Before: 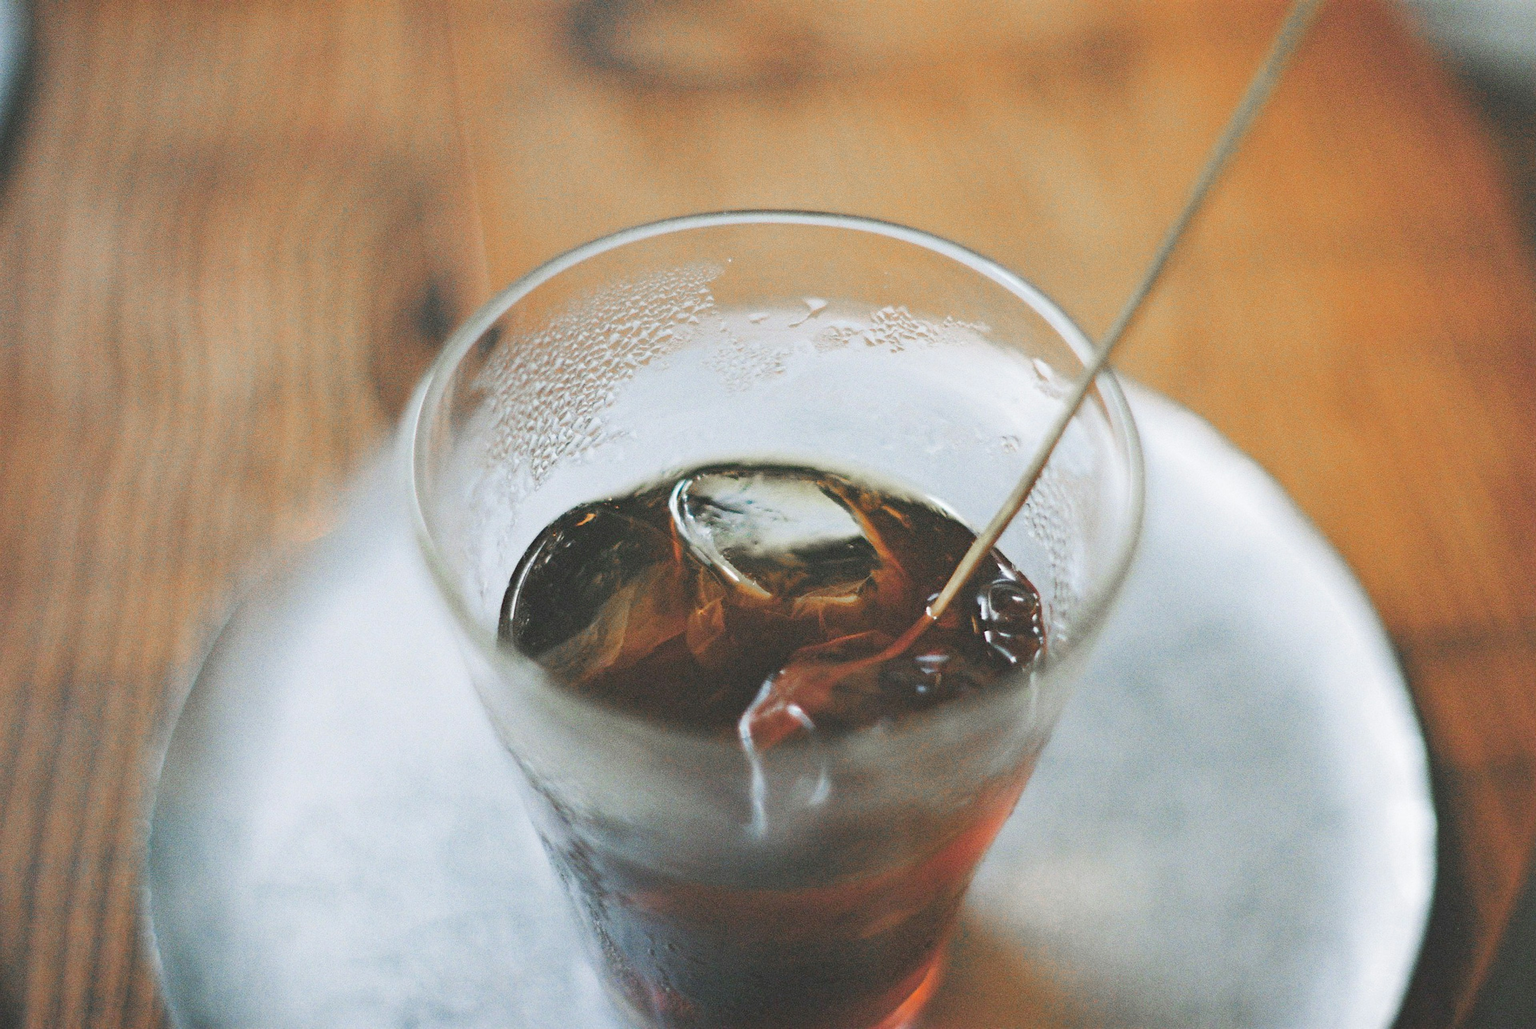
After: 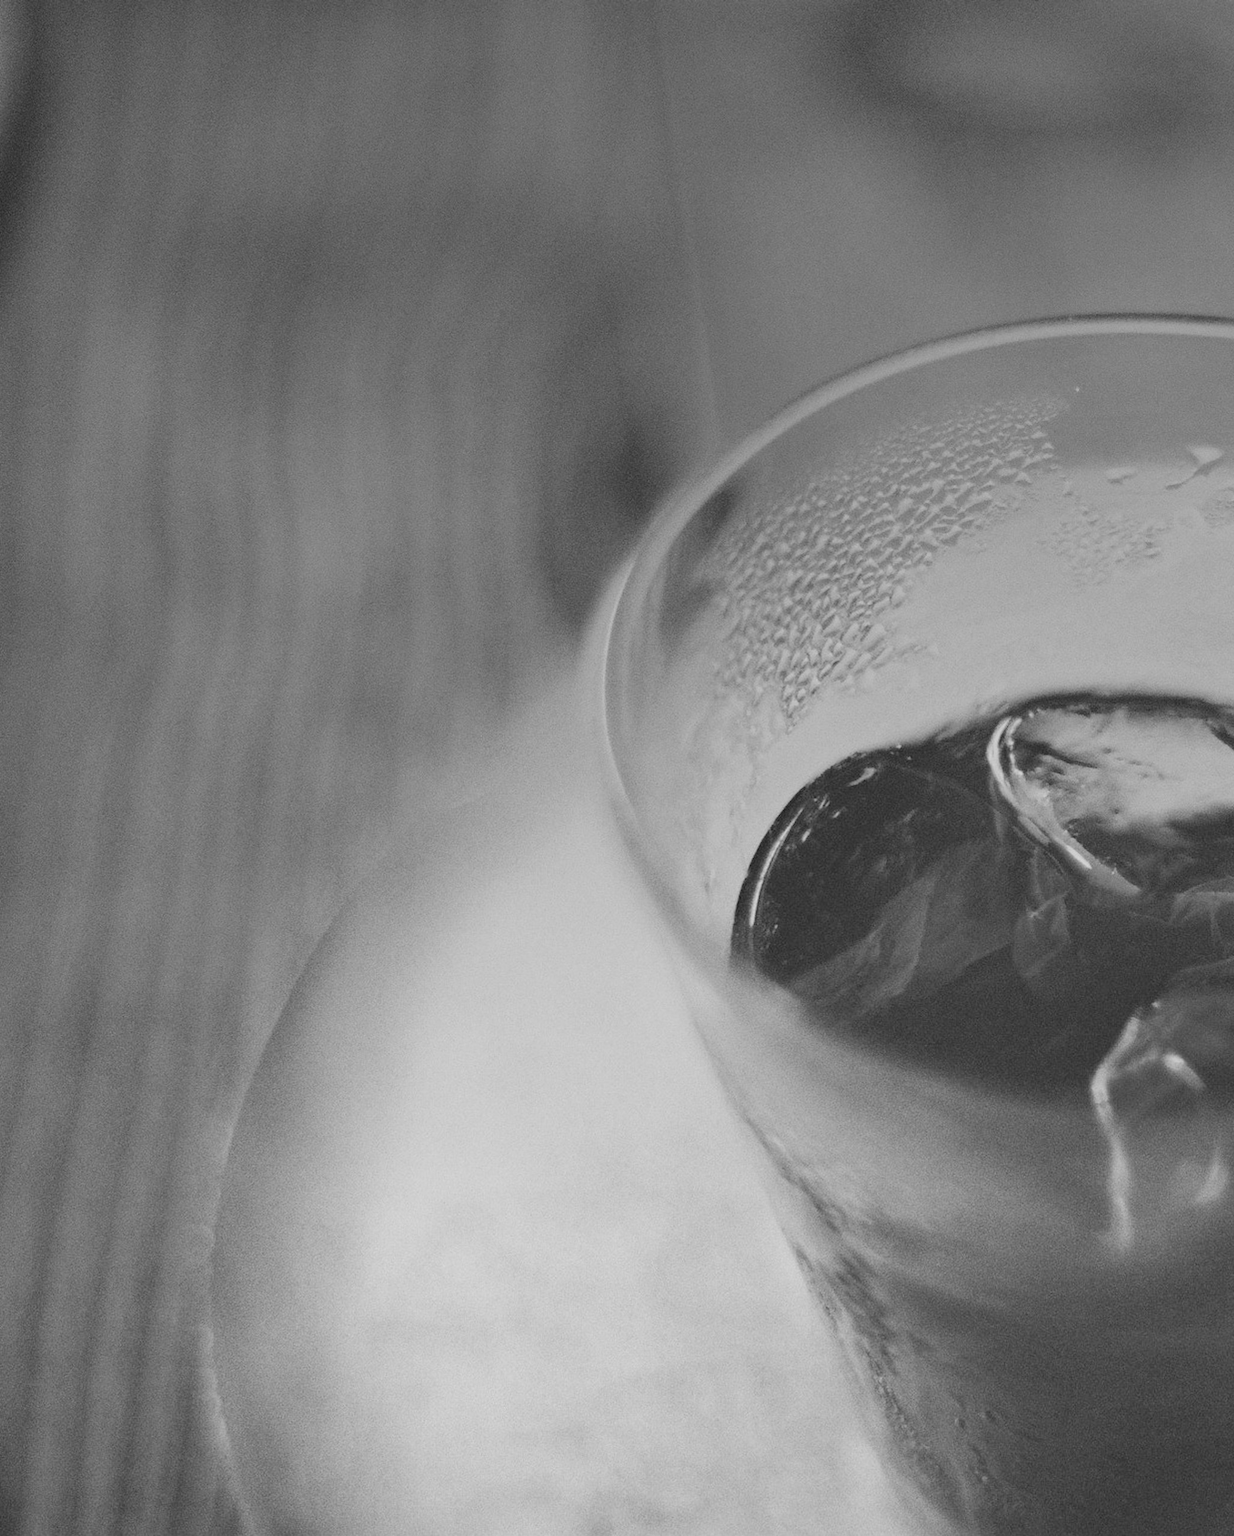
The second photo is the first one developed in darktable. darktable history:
contrast brightness saturation: contrast -0.11
monochrome: a -11.7, b 1.62, size 0.5, highlights 0.38
graduated density: hue 238.83°, saturation 50%
crop: left 0.587%, right 45.588%, bottom 0.086%
